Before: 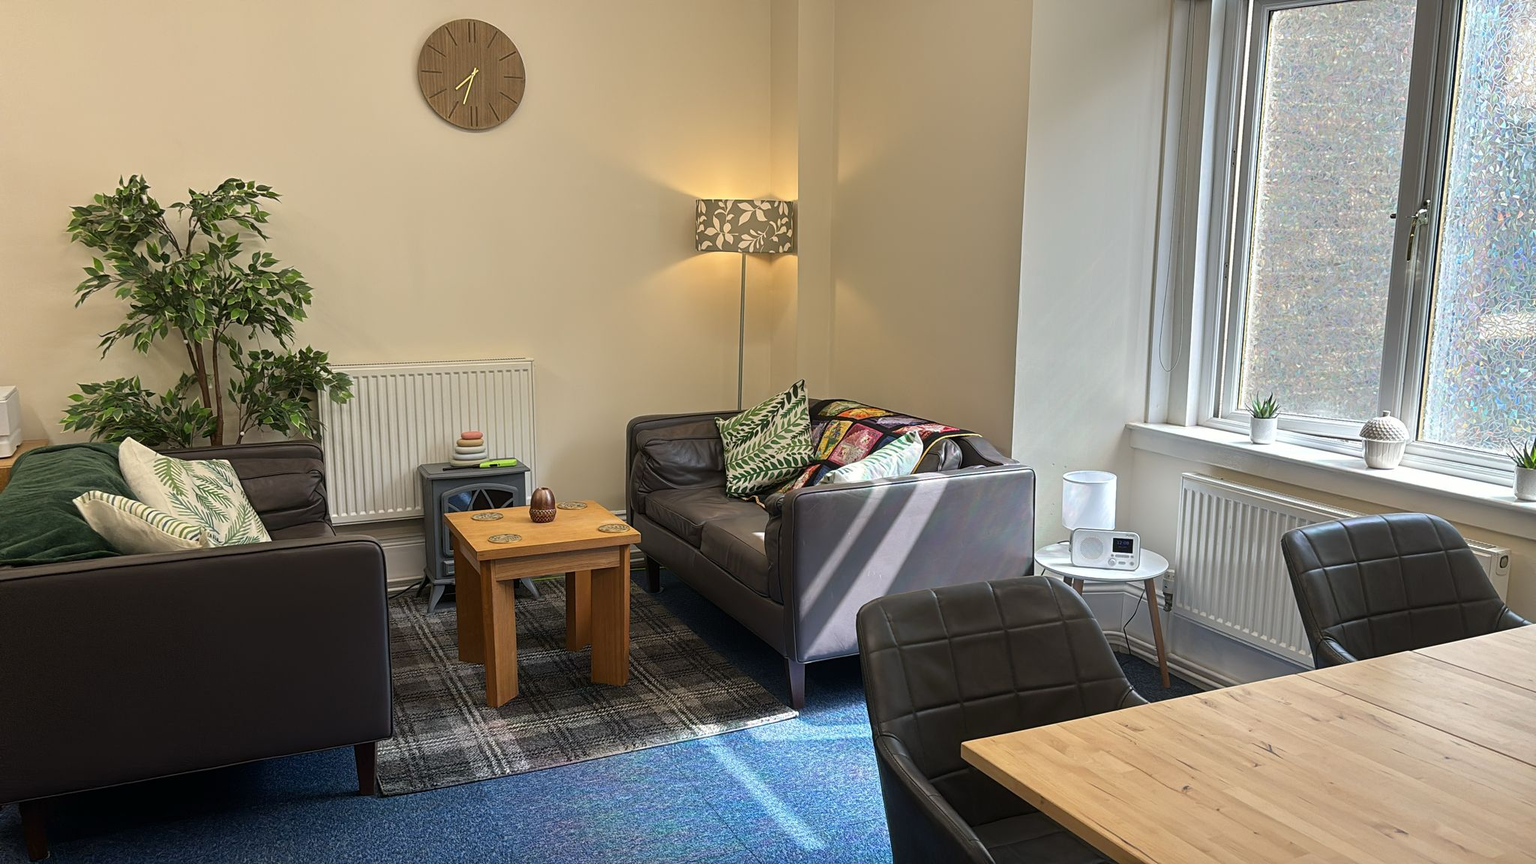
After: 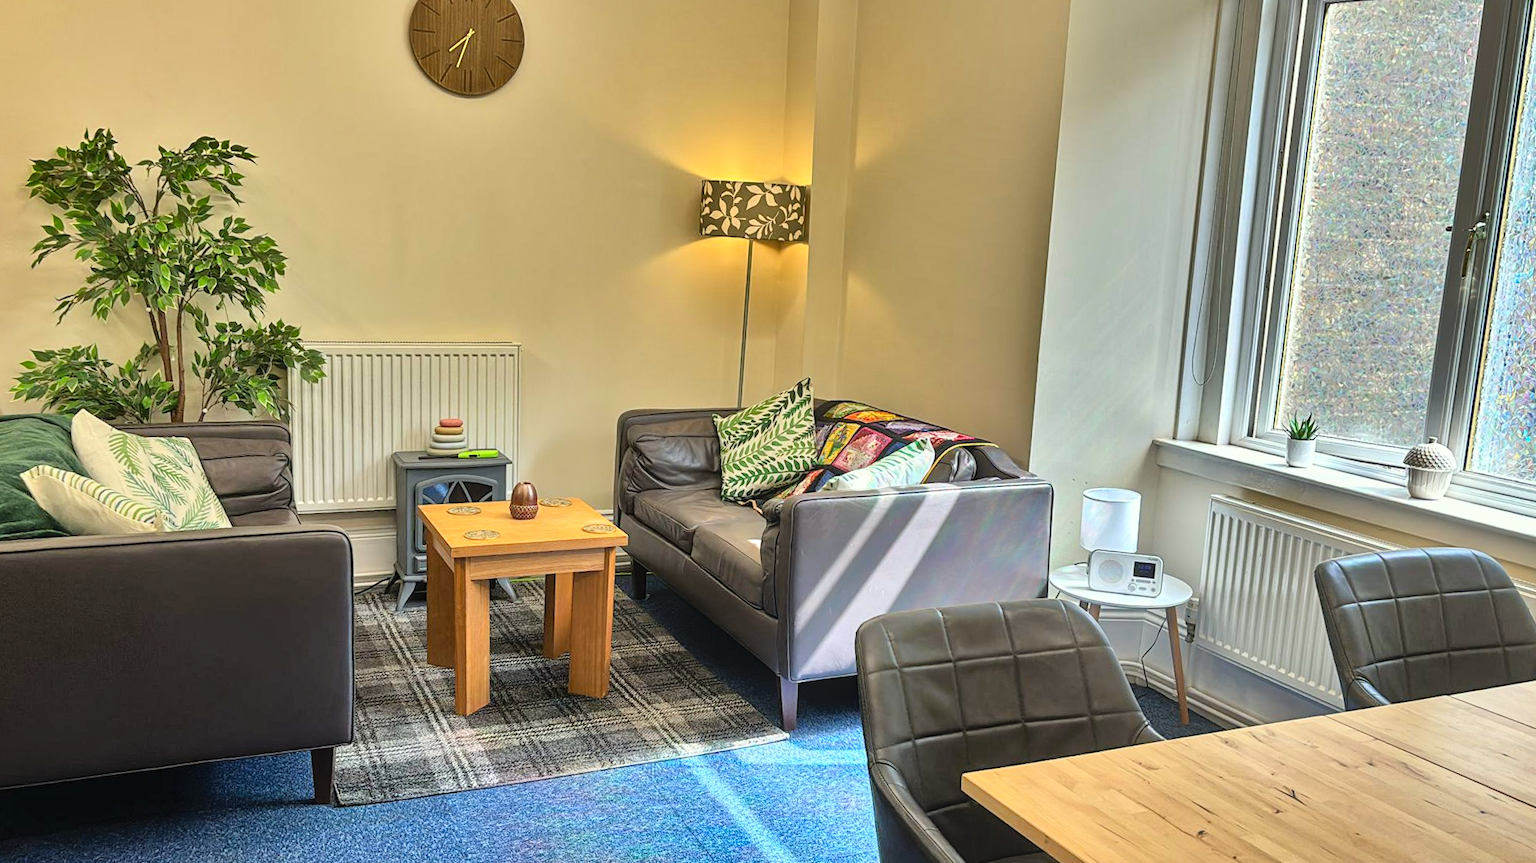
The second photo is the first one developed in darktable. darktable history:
local contrast: detail 110%
contrast brightness saturation: contrast 0.2, brightness 0.16, saturation 0.22
shadows and highlights: shadows 30.63, highlights -63.22, shadows color adjustment 98%, highlights color adjustment 58.61%, soften with gaussian
color correction: highlights a* -2.68, highlights b* 2.57
color zones: curves: ch1 [(0.077, 0.436) (0.25, 0.5) (0.75, 0.5)]
tone equalizer: -7 EV 0.15 EV, -6 EV 0.6 EV, -5 EV 1.15 EV, -4 EV 1.33 EV, -3 EV 1.15 EV, -2 EV 0.6 EV, -1 EV 0.15 EV, mask exposure compensation -0.5 EV
crop and rotate: angle -2.38°
